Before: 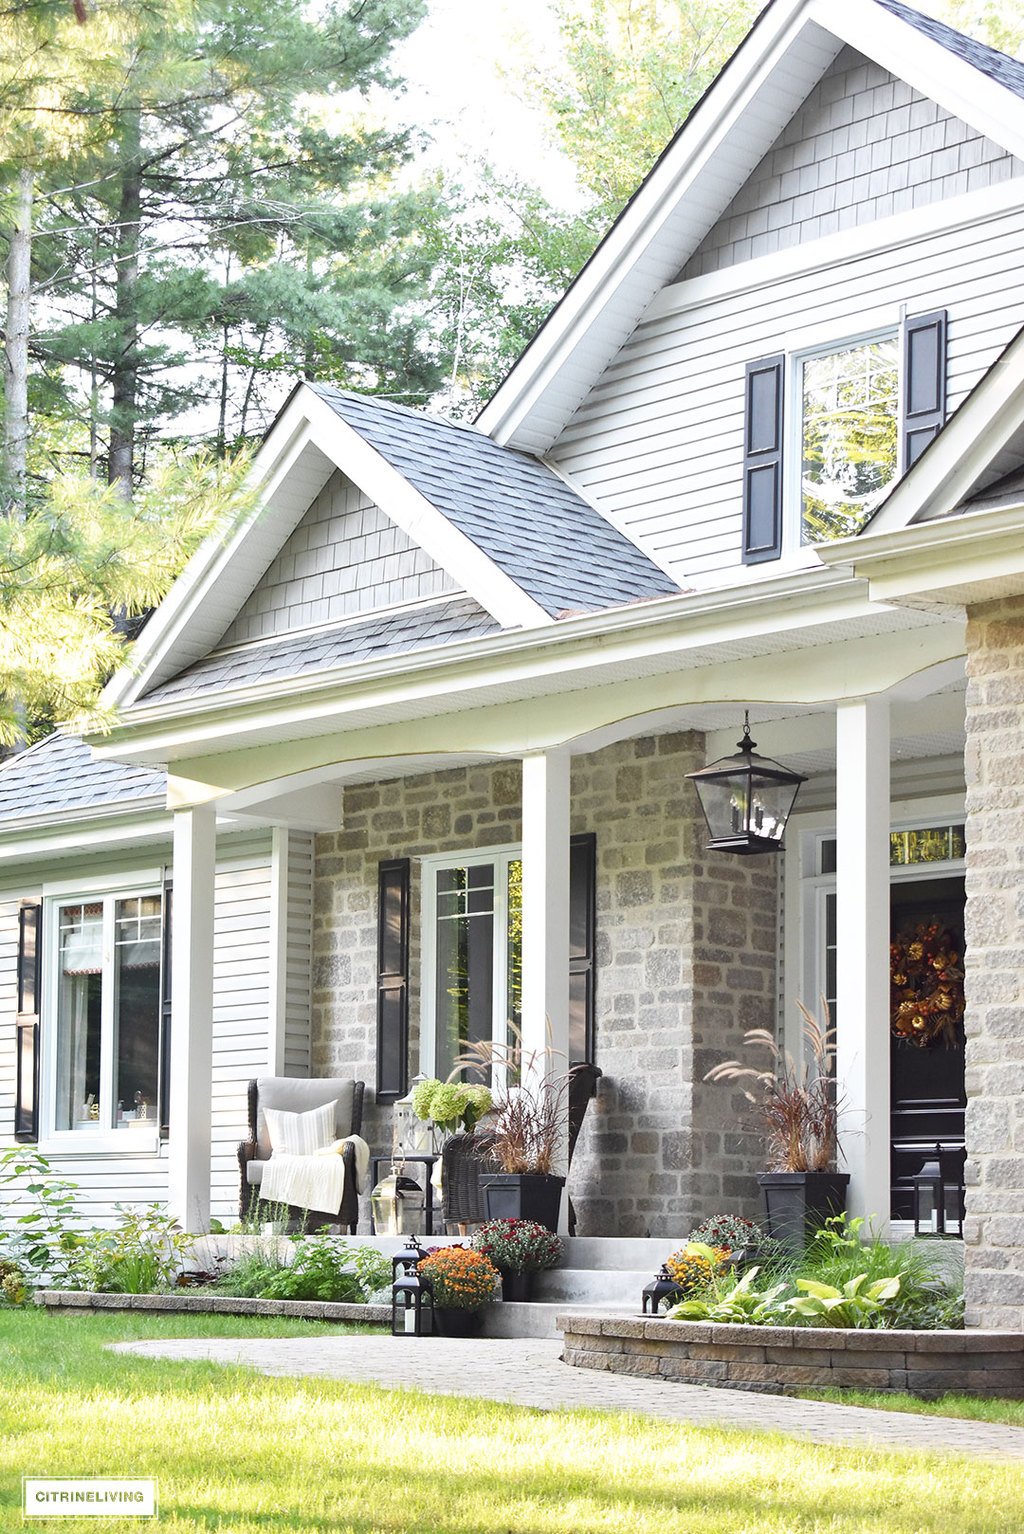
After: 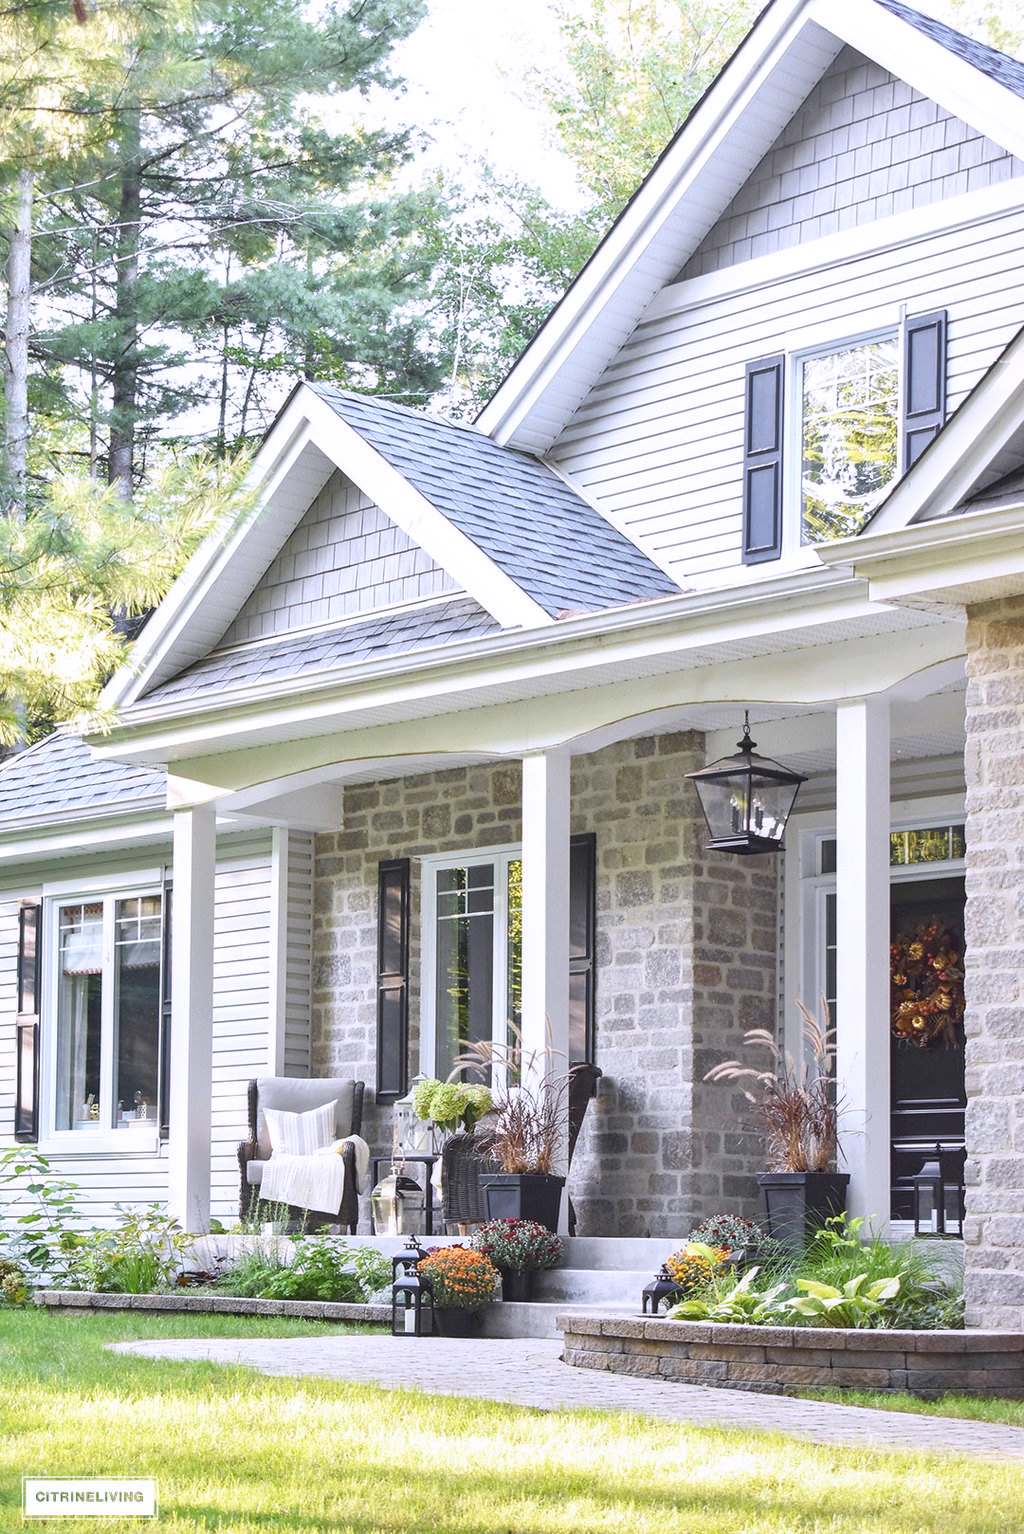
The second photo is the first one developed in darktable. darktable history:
local contrast: detail 110%
white balance: red 1.004, blue 1.096
